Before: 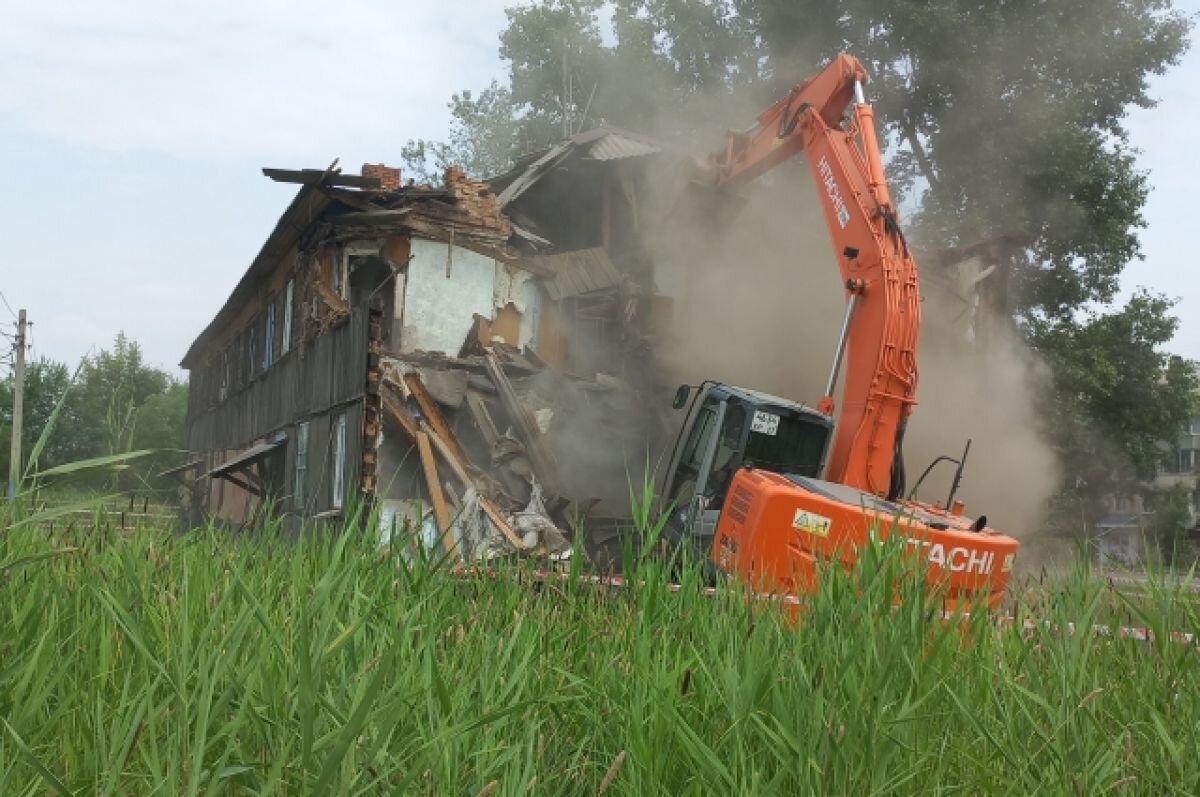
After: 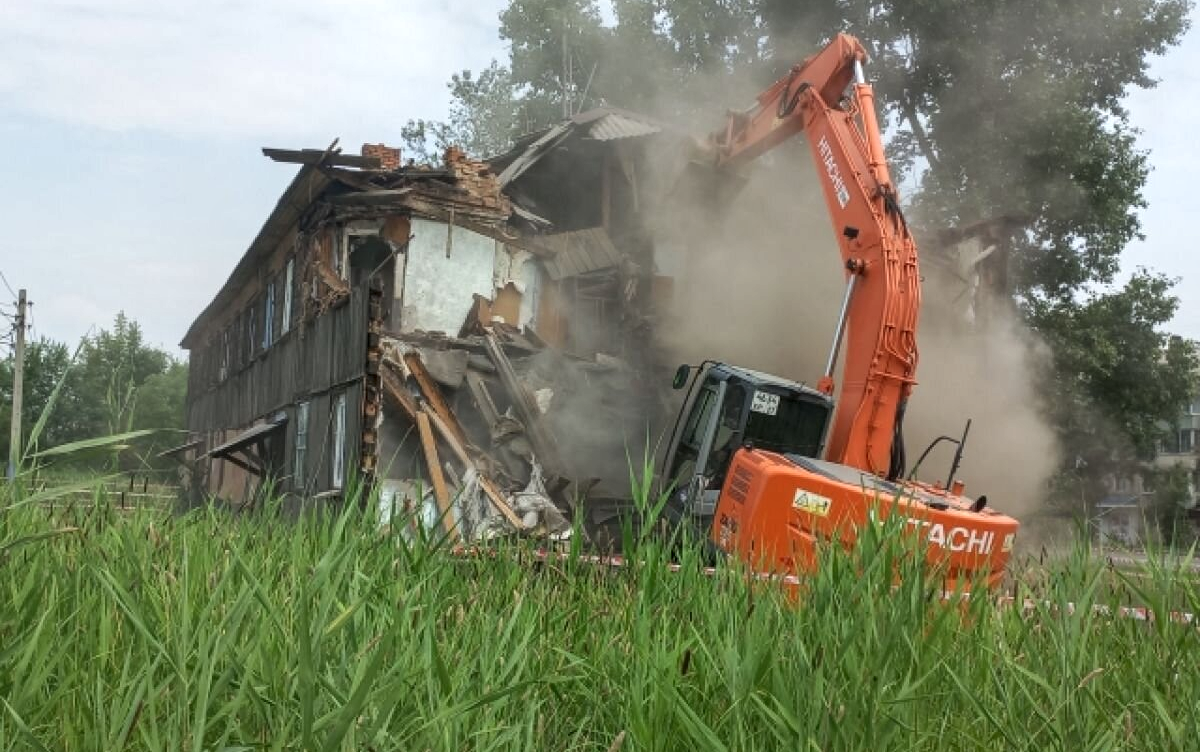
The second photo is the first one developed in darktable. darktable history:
local contrast: highlights 61%, detail 143%, midtone range 0.432
crop and rotate: top 2.538%, bottom 3.026%
